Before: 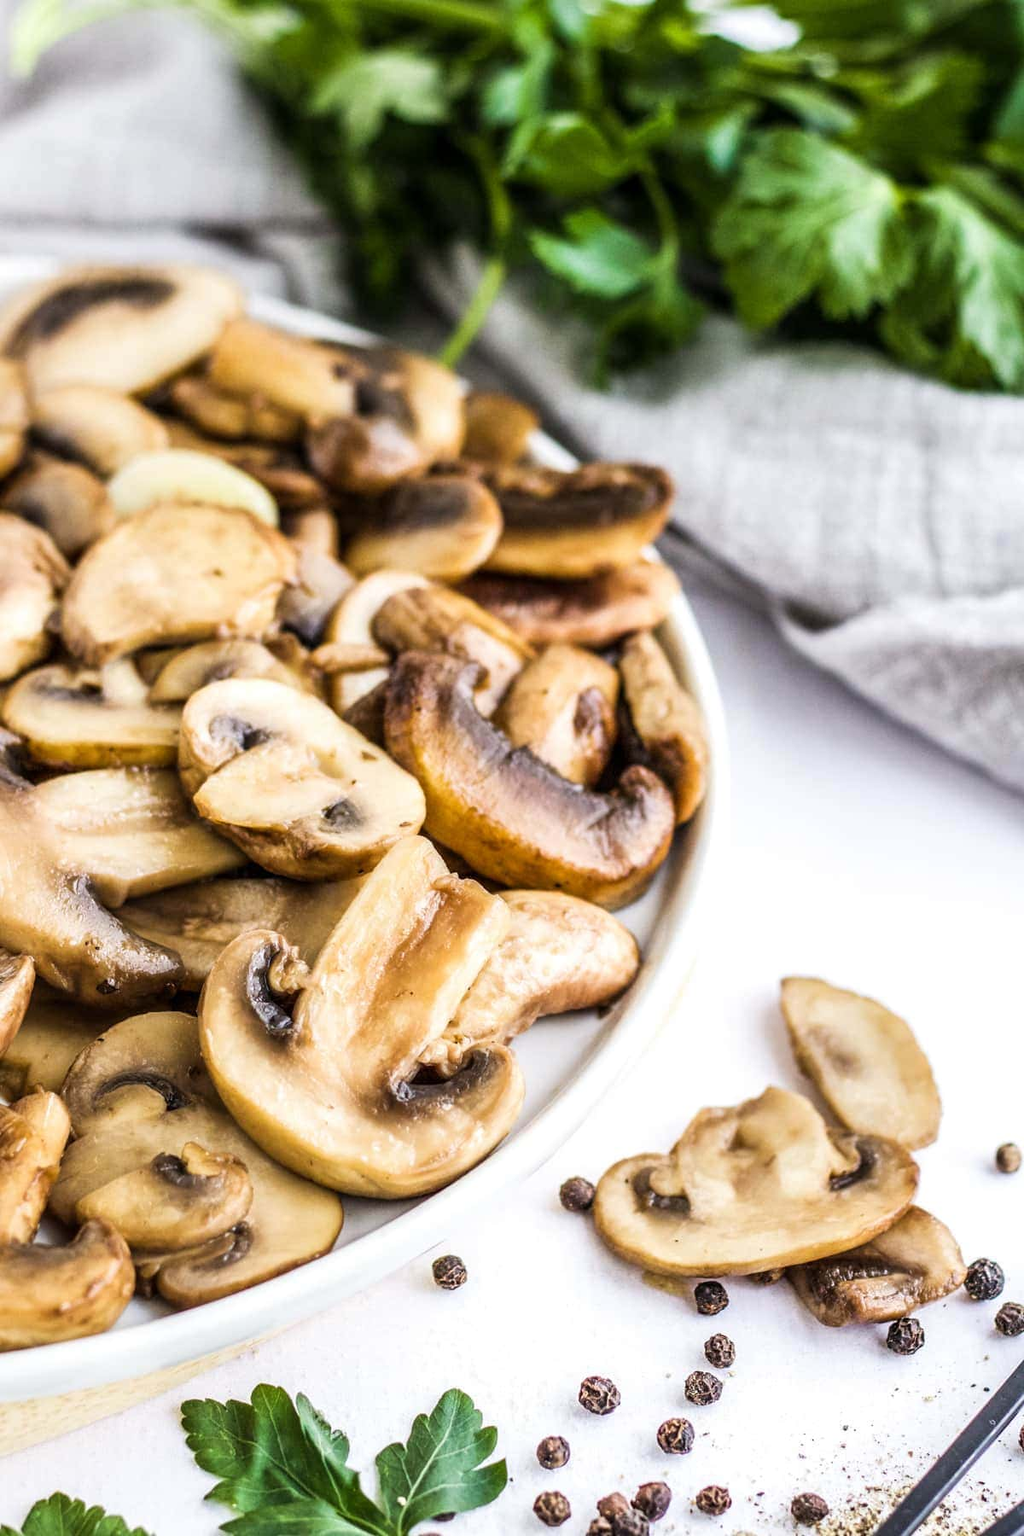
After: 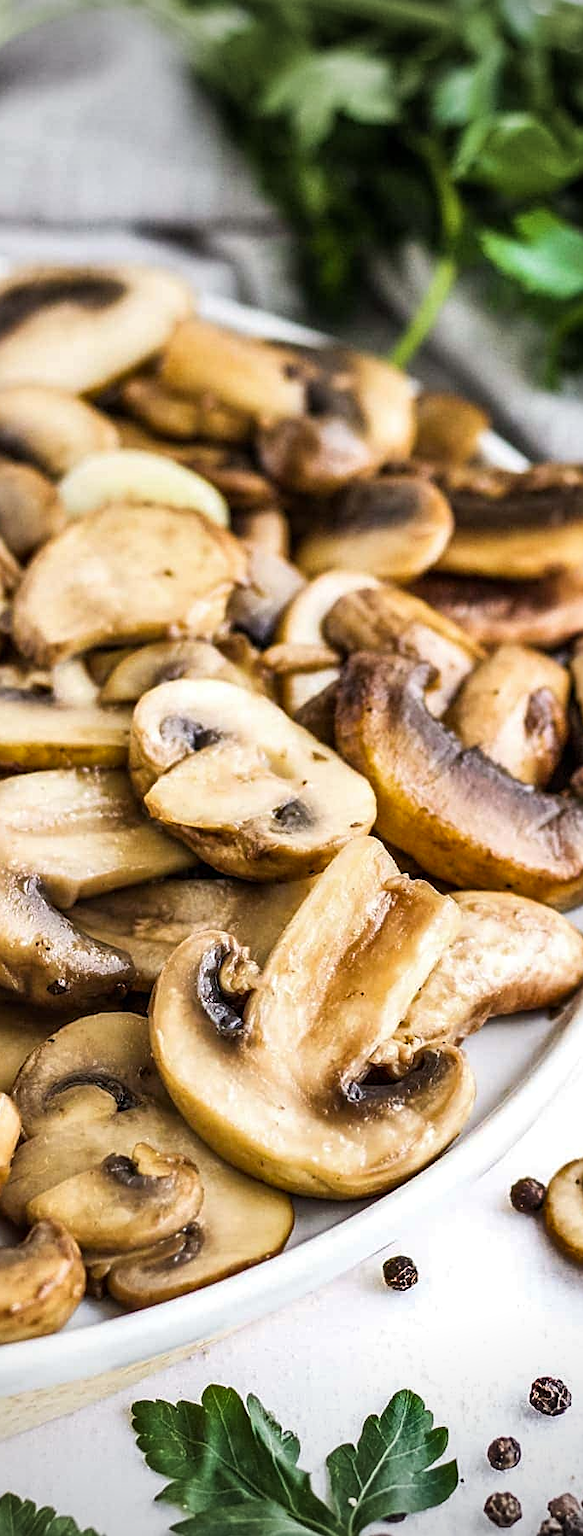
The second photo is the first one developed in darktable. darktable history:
vignetting: fall-off start 88.91%, fall-off radius 44.22%, width/height ratio 1.165
shadows and highlights: shadows 53.25, shadows color adjustment 97.99%, highlights color adjustment 58.69%, soften with gaussian
crop: left 4.856%, right 38.225%
sharpen: on, module defaults
